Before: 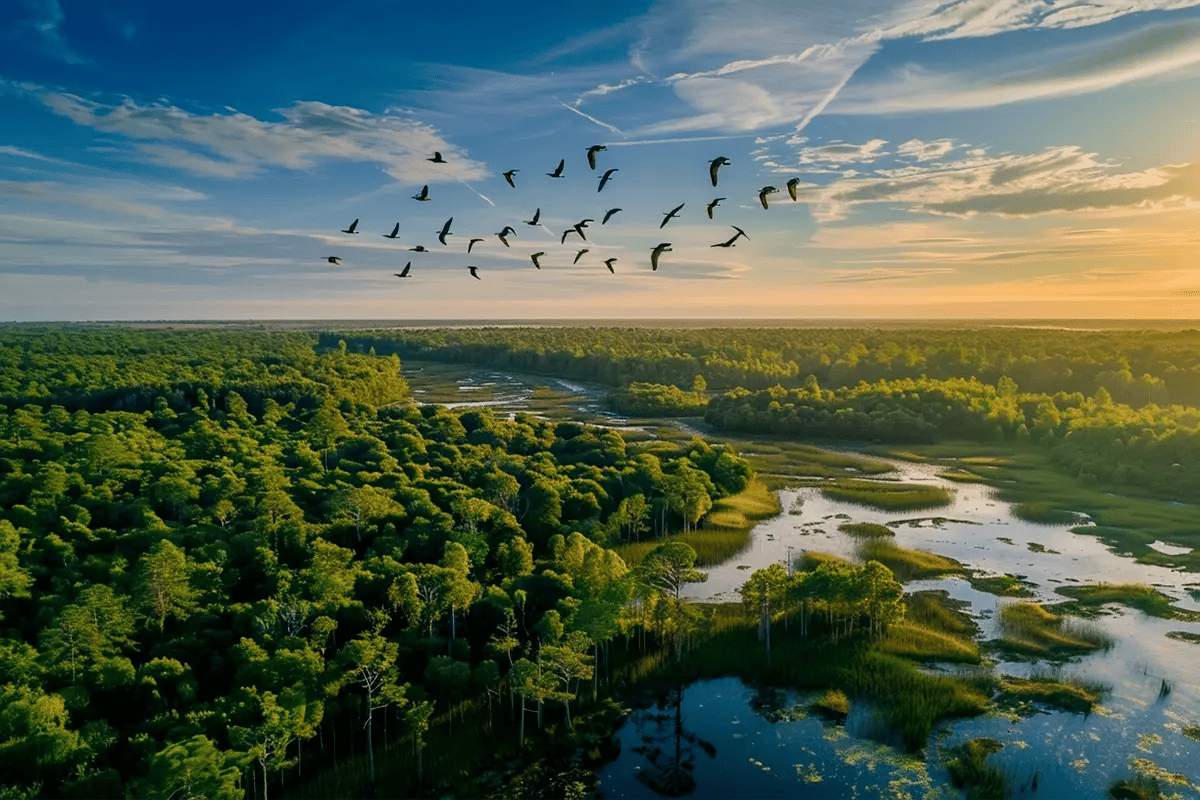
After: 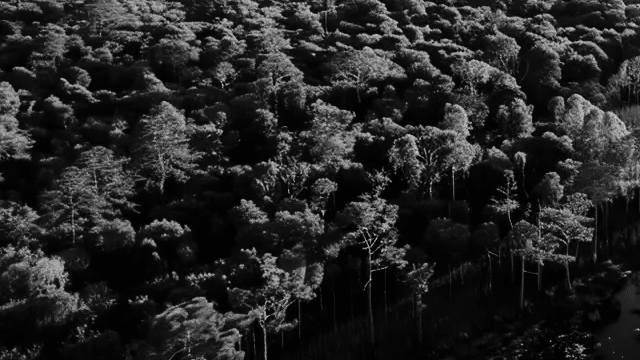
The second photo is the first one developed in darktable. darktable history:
crop and rotate: top 54.778%, right 46.61%, bottom 0.159%
base curve: curves: ch0 [(0, 0) (0.036, 0.025) (0.121, 0.166) (0.206, 0.329) (0.605, 0.79) (1, 1)], preserve colors none
monochrome: a 73.58, b 64.21
